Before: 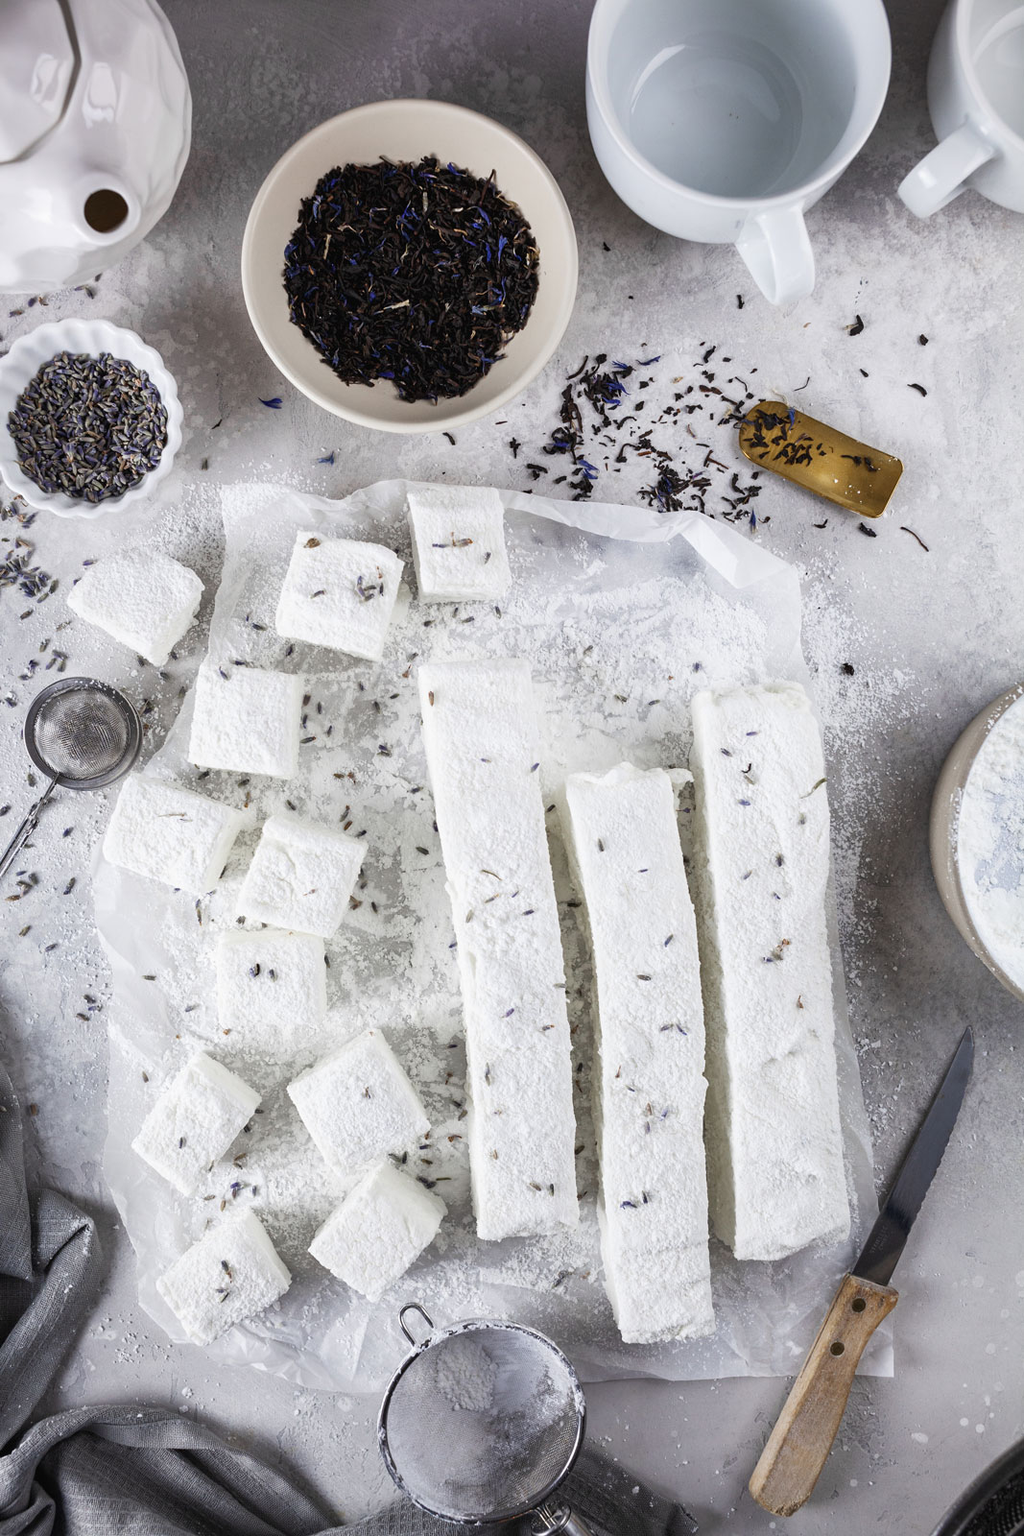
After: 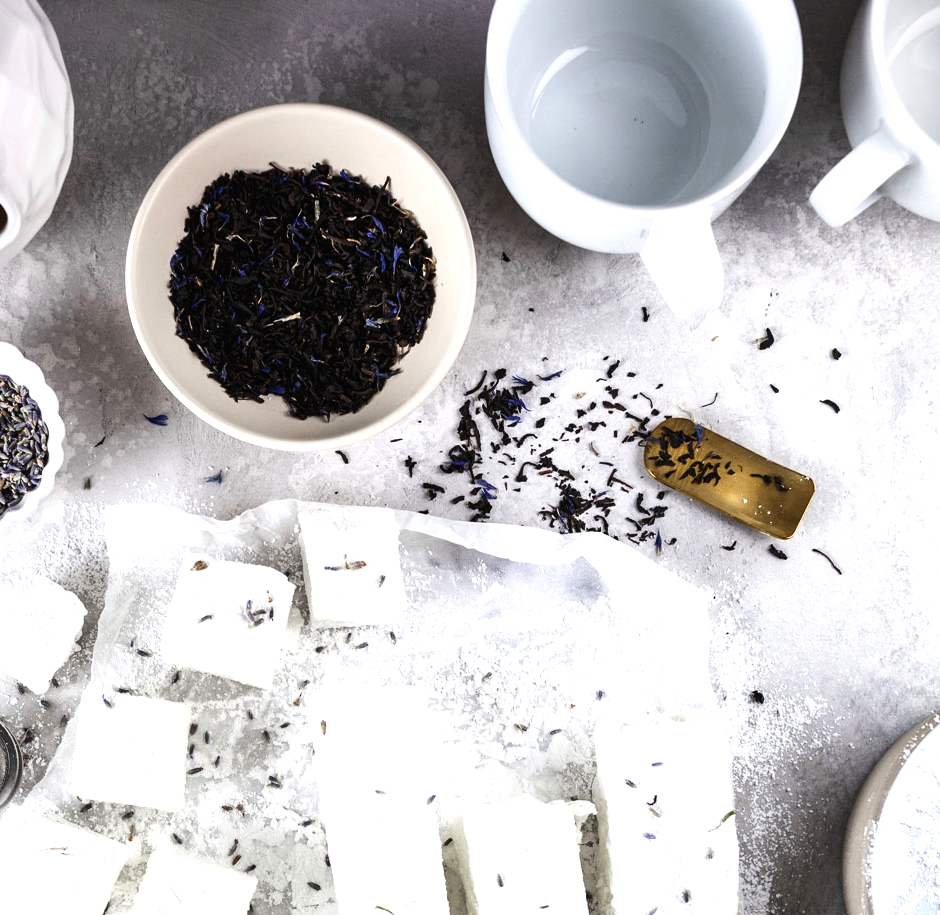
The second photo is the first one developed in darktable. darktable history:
tone equalizer: -8 EV -0.75 EV, -7 EV -0.7 EV, -6 EV -0.6 EV, -5 EV -0.4 EV, -3 EV 0.4 EV, -2 EV 0.6 EV, -1 EV 0.7 EV, +0 EV 0.75 EV, edges refinement/feathering 500, mask exposure compensation -1.57 EV, preserve details no
crop and rotate: left 11.812%, bottom 42.776%
exposure: compensate highlight preservation false
